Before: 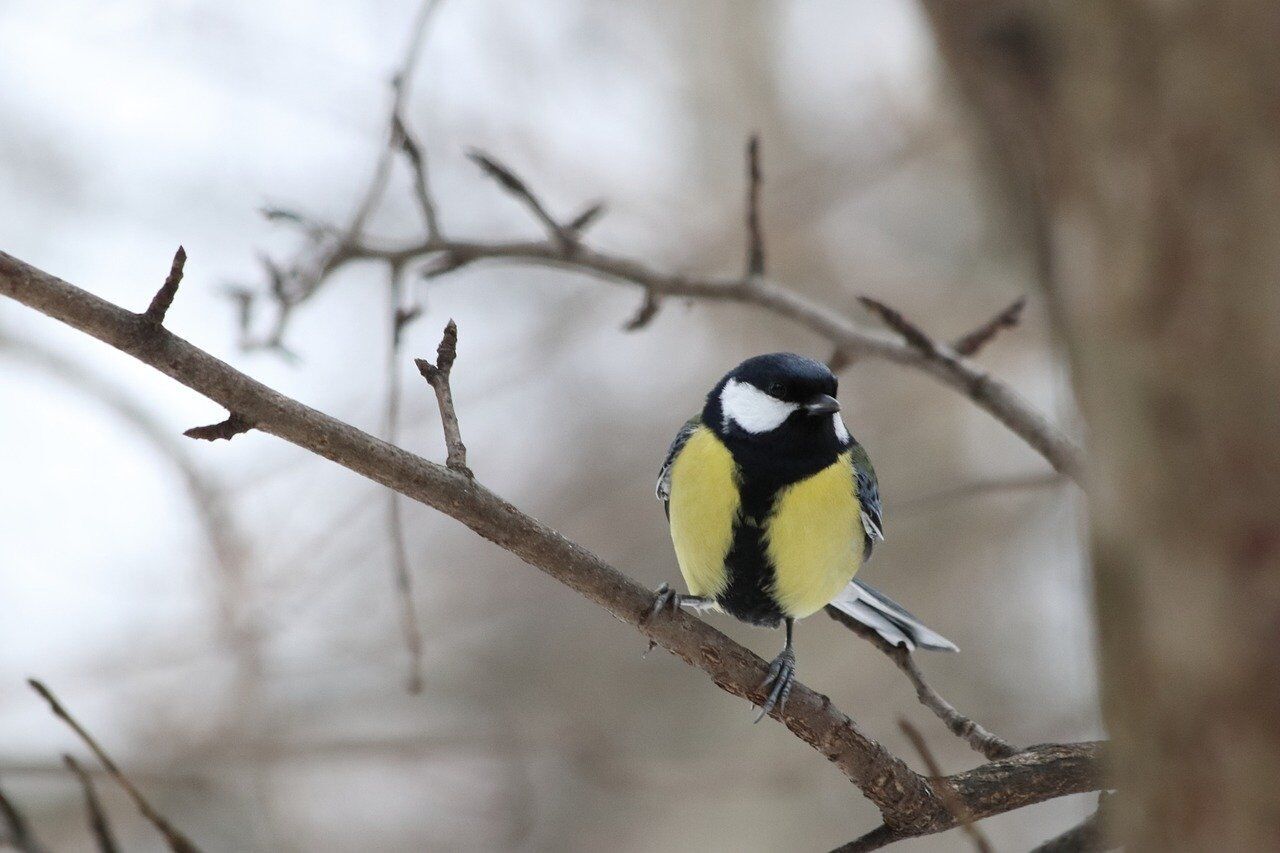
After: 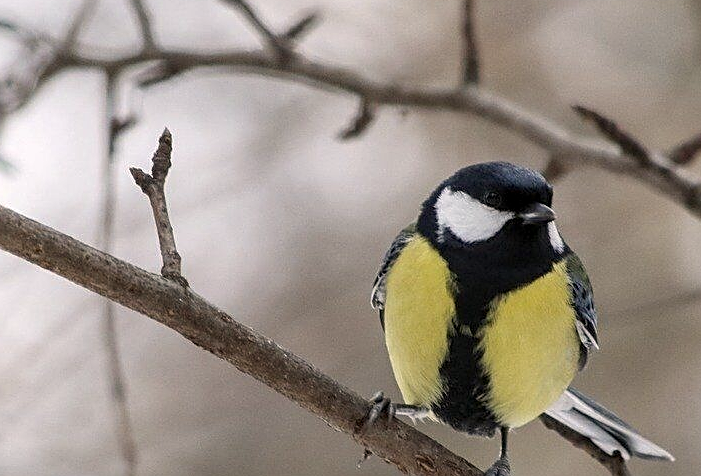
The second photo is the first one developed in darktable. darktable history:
local contrast: detail 130%
crop and rotate: left 22.269%, top 22.441%, right 22.954%, bottom 21.66%
color correction: highlights a* 3.62, highlights b* 5.07
sharpen: on, module defaults
